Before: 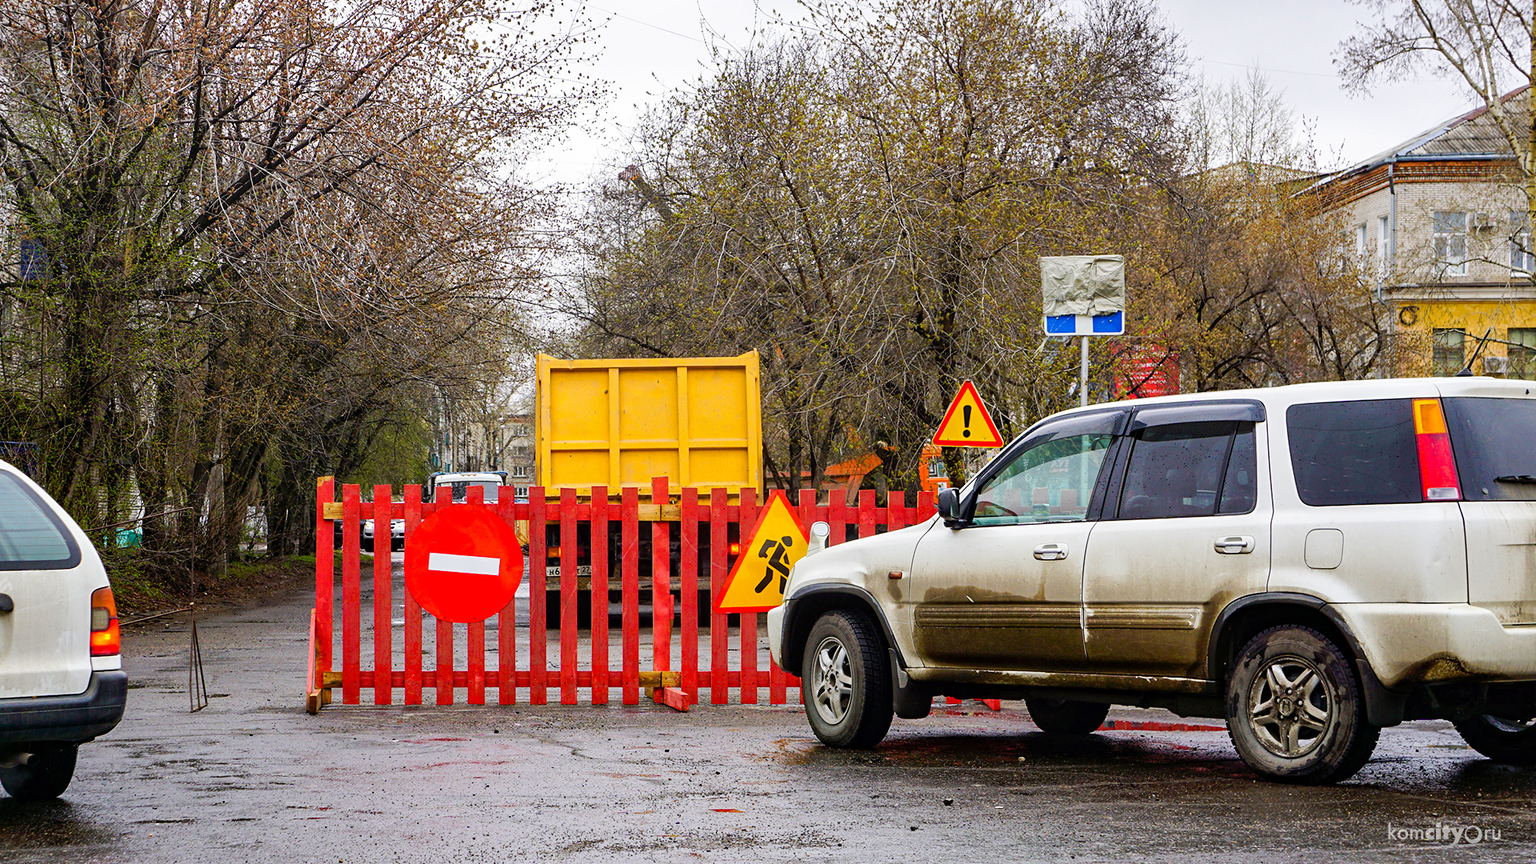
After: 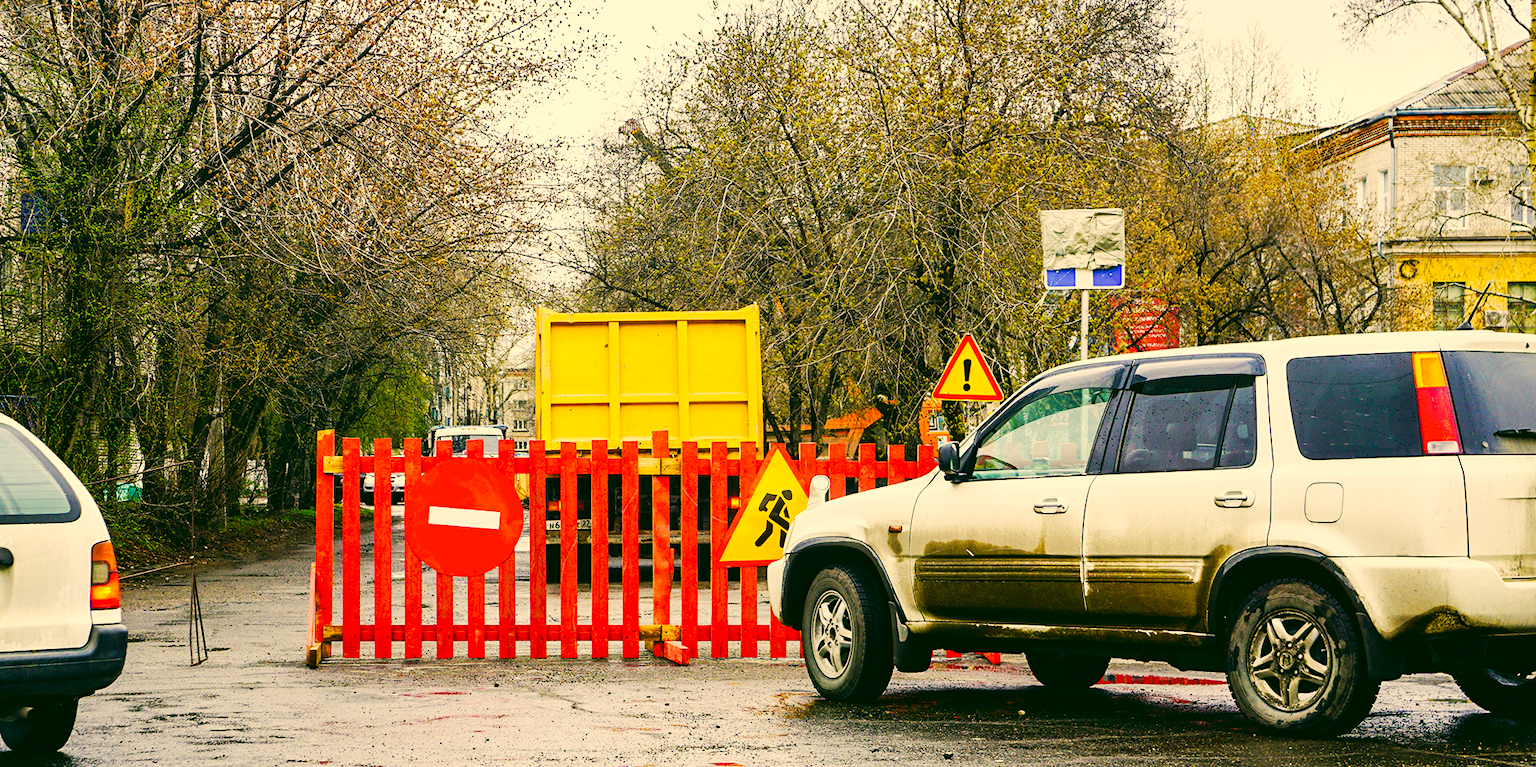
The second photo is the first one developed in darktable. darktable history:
color correction: highlights a* 5.24, highlights b* 24.13, shadows a* -15.68, shadows b* 3.91
crop and rotate: top 5.434%, bottom 5.708%
tone curve: curves: ch0 [(0, 0.026) (0.184, 0.172) (0.391, 0.468) (0.446, 0.56) (0.605, 0.758) (0.831, 0.931) (0.992, 1)]; ch1 [(0, 0) (0.437, 0.447) (0.501, 0.502) (0.538, 0.539) (0.574, 0.589) (0.617, 0.64) (0.699, 0.749) (0.859, 0.919) (1, 1)]; ch2 [(0, 0) (0.33, 0.301) (0.421, 0.443) (0.447, 0.482) (0.499, 0.509) (0.538, 0.564) (0.585, 0.615) (0.664, 0.664) (1, 1)], preserve colors none
